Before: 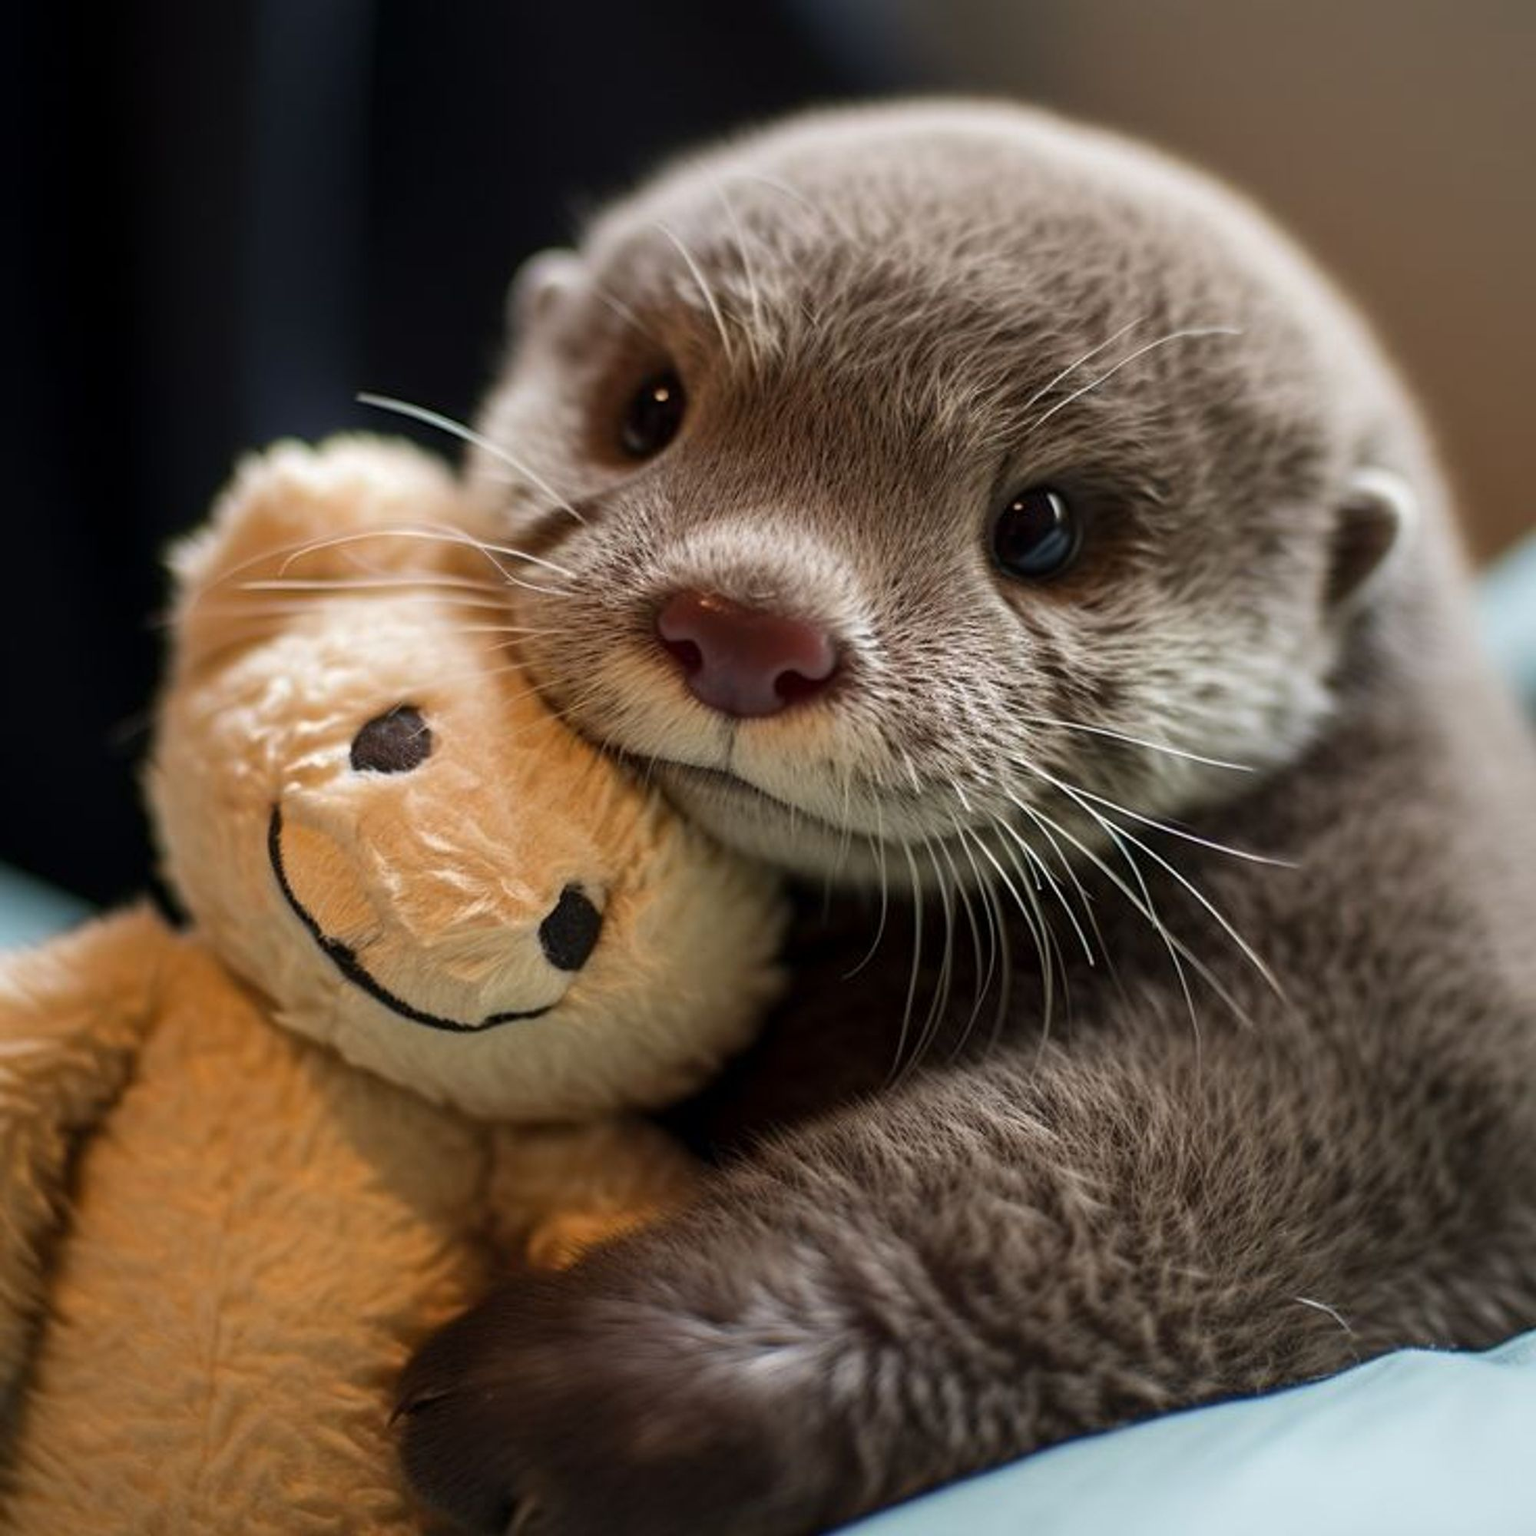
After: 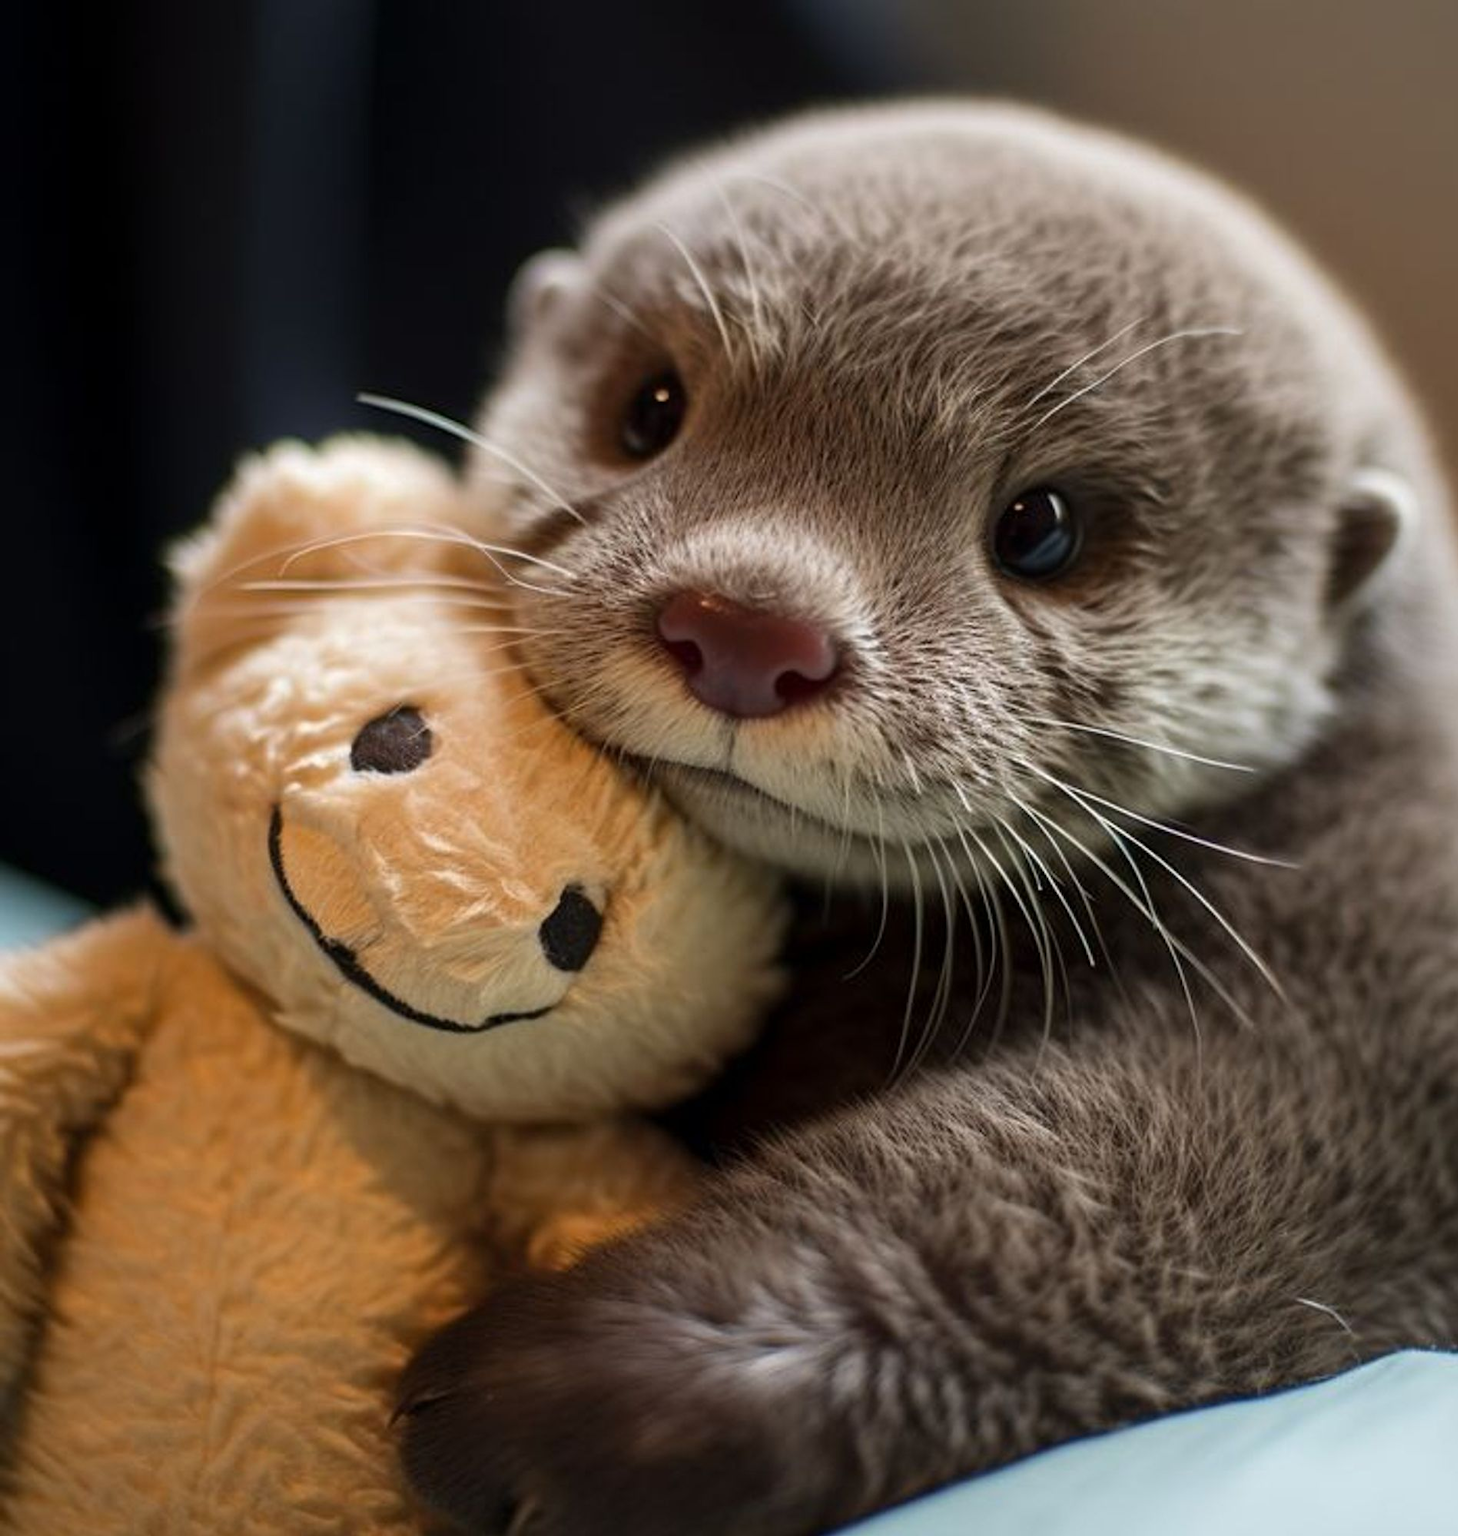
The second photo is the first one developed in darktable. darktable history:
crop and rotate: left 0%, right 5.079%
